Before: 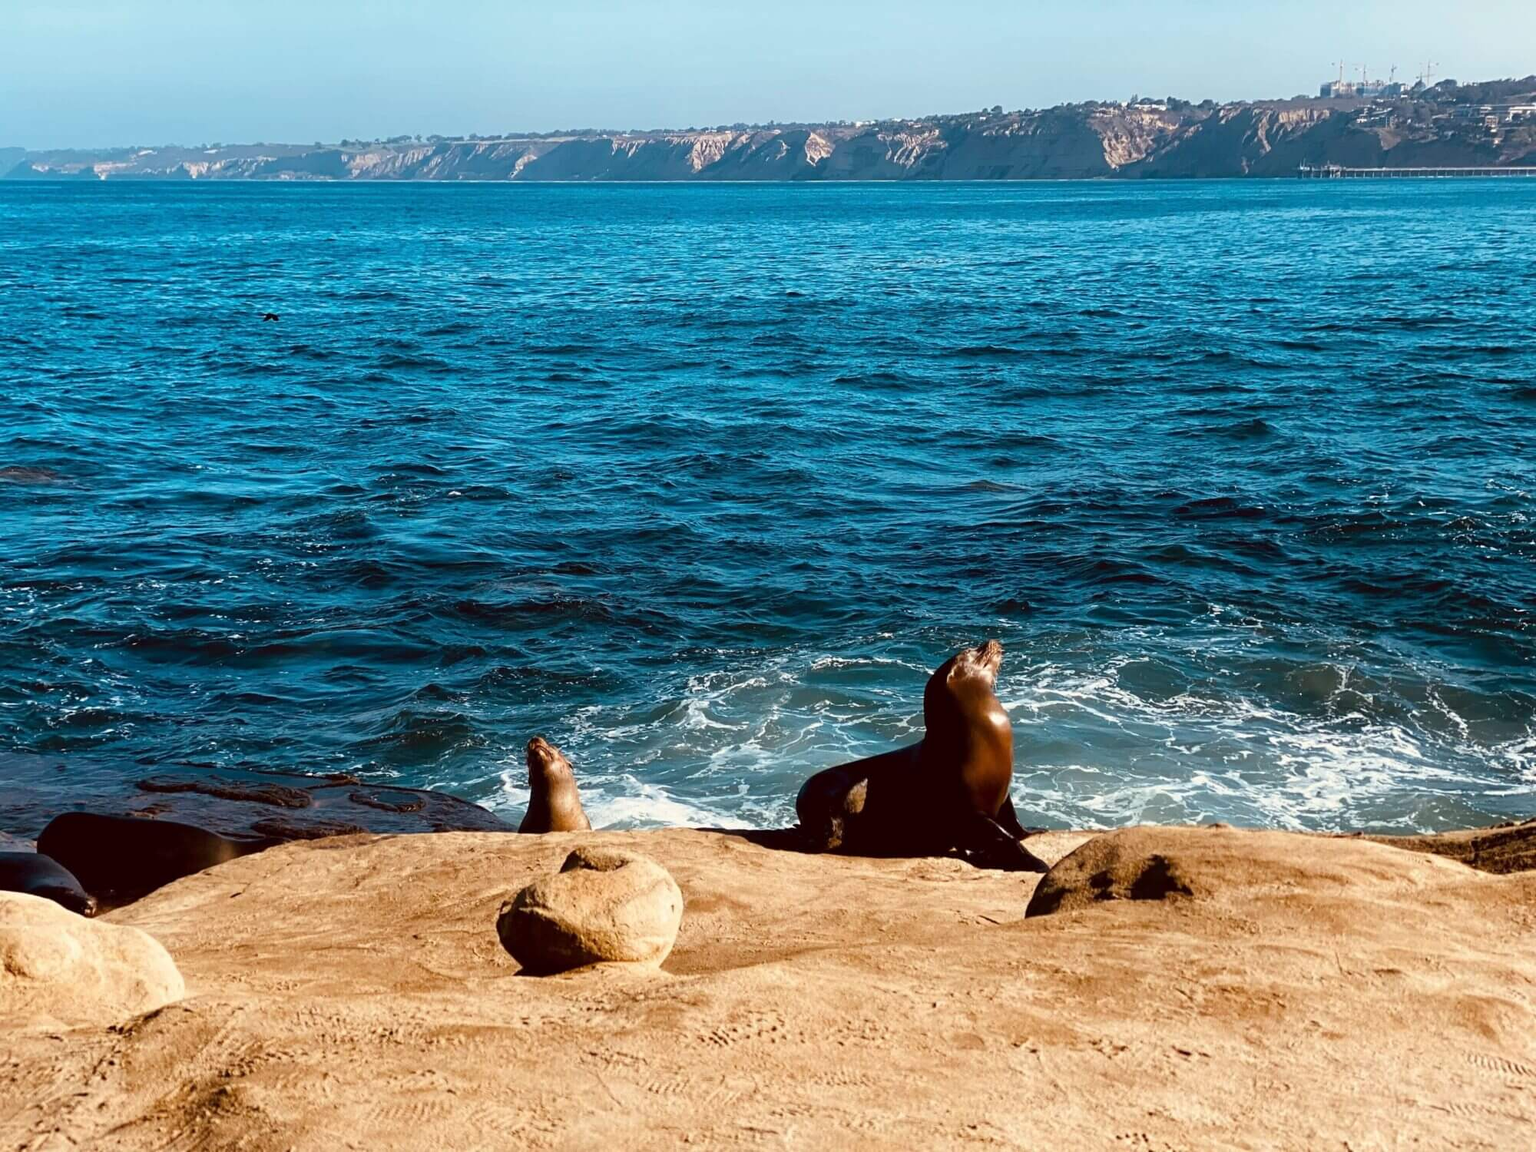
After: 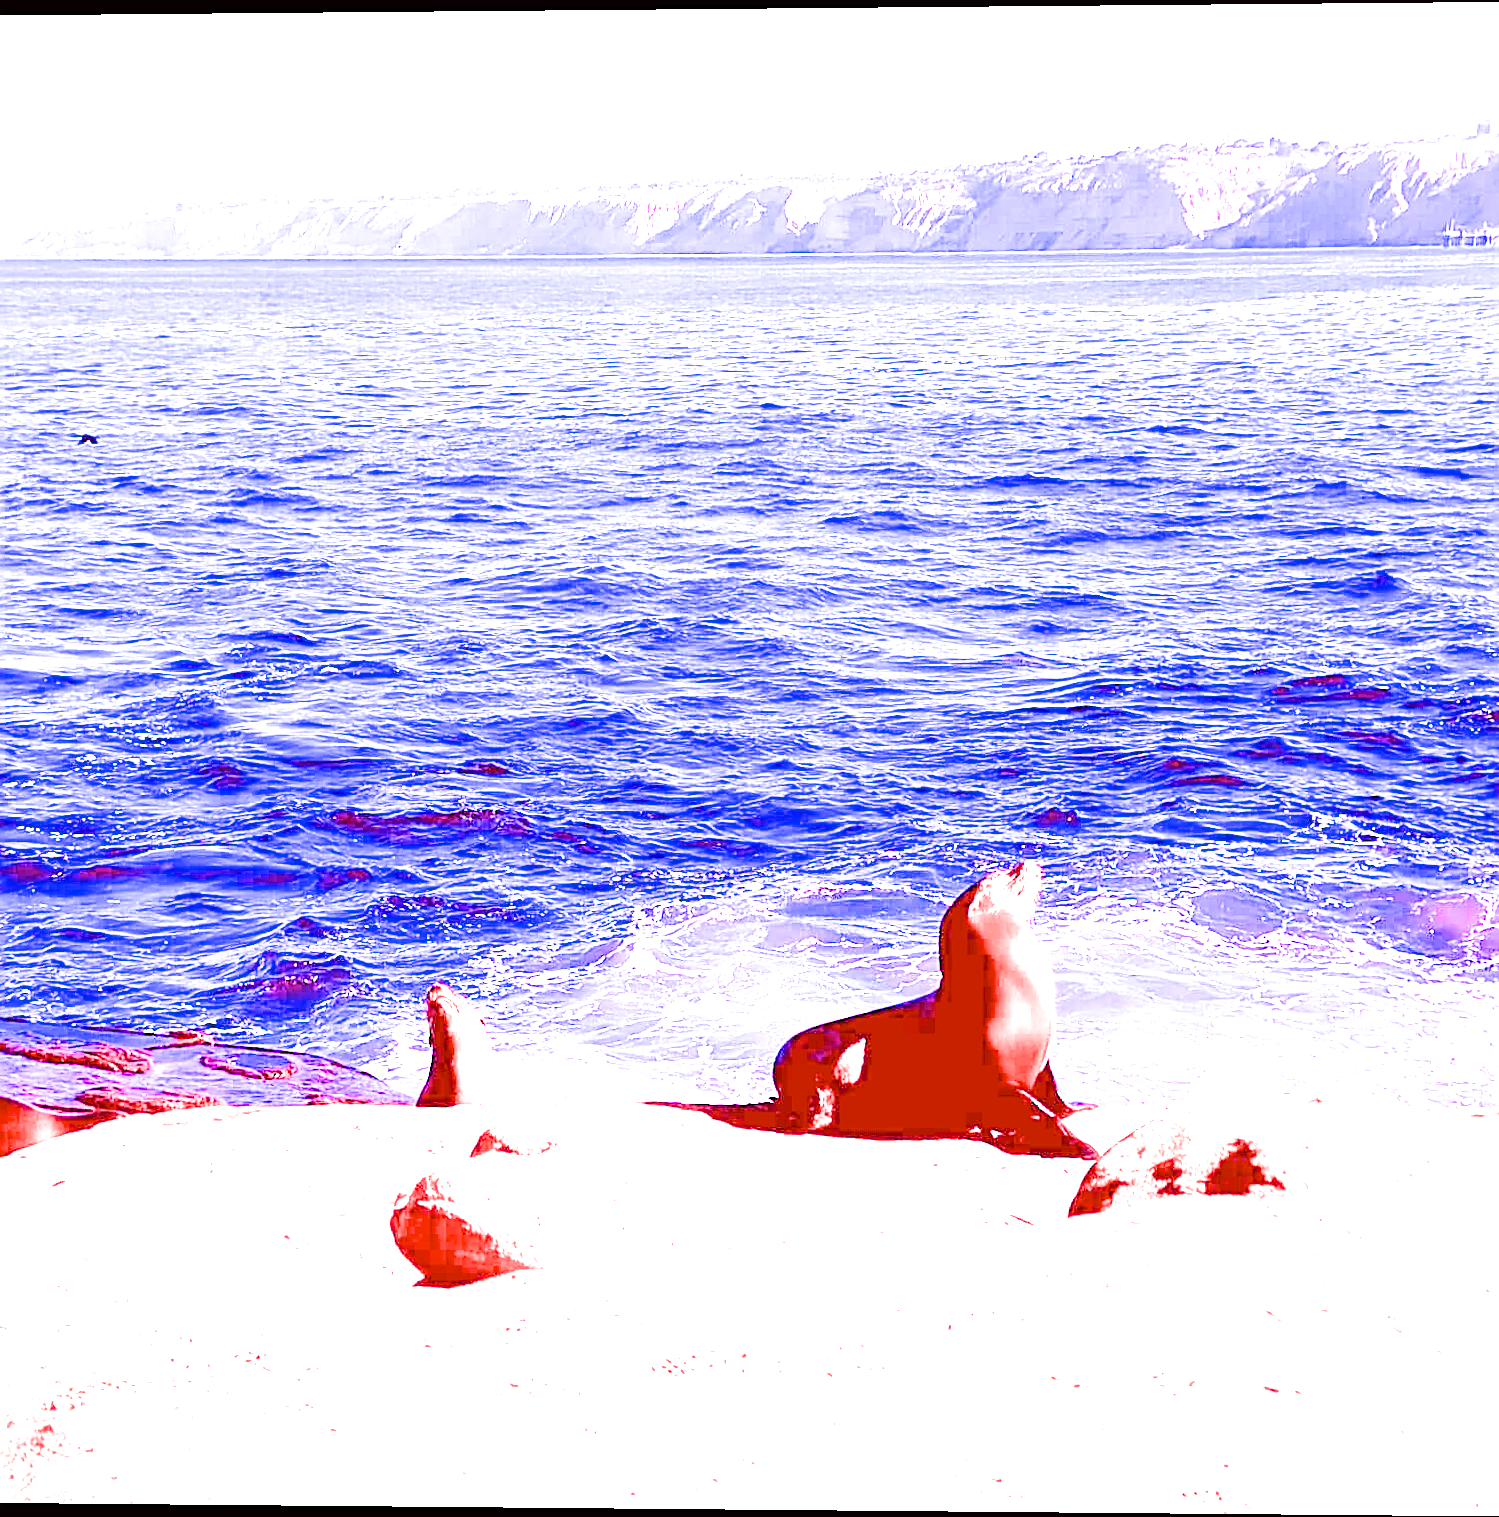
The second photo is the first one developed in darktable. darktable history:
color balance: lift [1, 1.015, 0.987, 0.985], gamma [1, 0.959, 1.042, 0.958], gain [0.927, 0.938, 1.072, 0.928], contrast 1.5%
sharpen: on, module defaults
white balance: red 8, blue 8
crop: left 13.443%, right 13.31%
filmic rgb: black relative exposure -5 EV, hardness 2.88, contrast 1.3, highlights saturation mix -30%
rotate and perspective: lens shift (vertical) 0.048, lens shift (horizontal) -0.024, automatic cropping off
